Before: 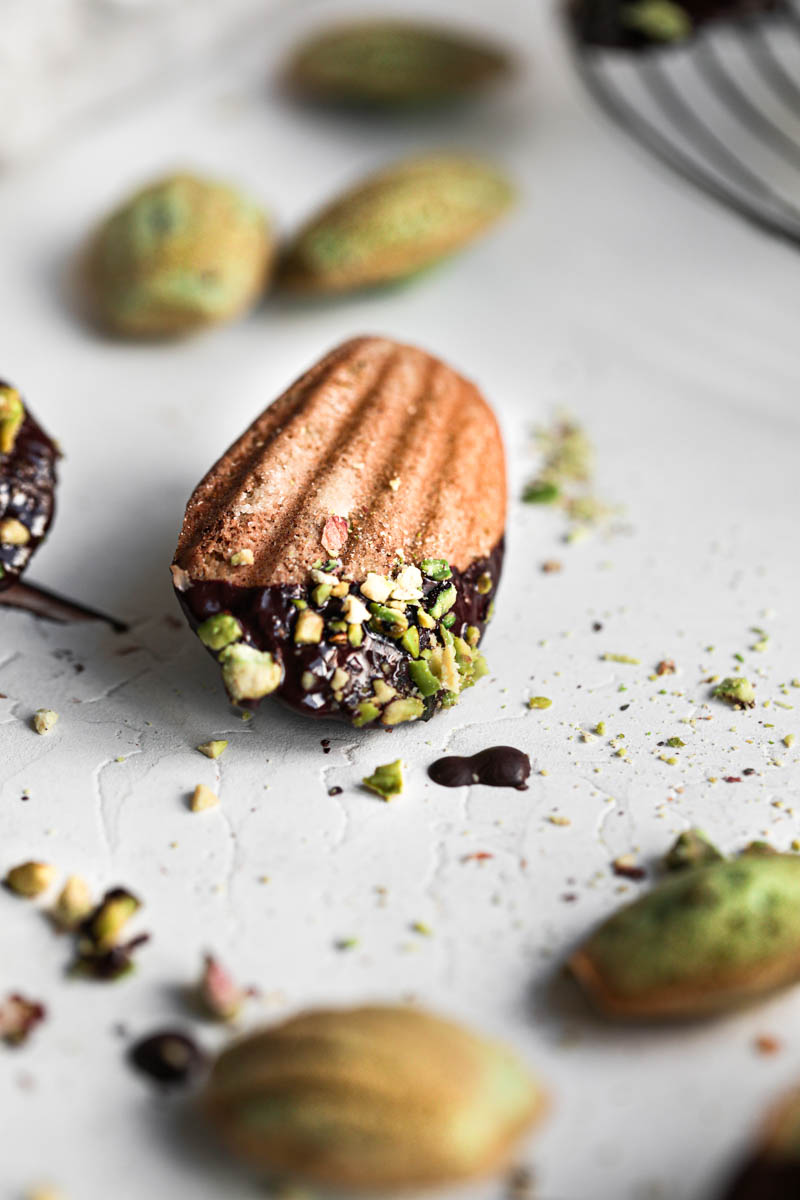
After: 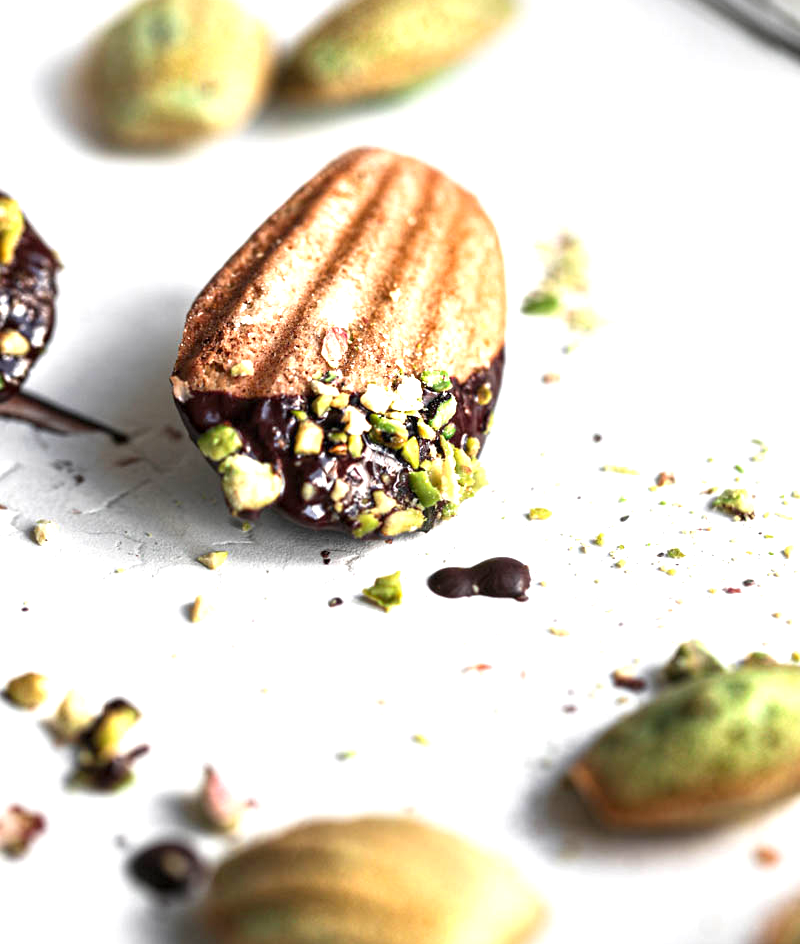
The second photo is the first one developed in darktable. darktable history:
exposure: exposure 0.921 EV, compensate highlight preservation false
local contrast: highlights 100%, shadows 100%, detail 120%, midtone range 0.2
crop and rotate: top 15.774%, bottom 5.506%
